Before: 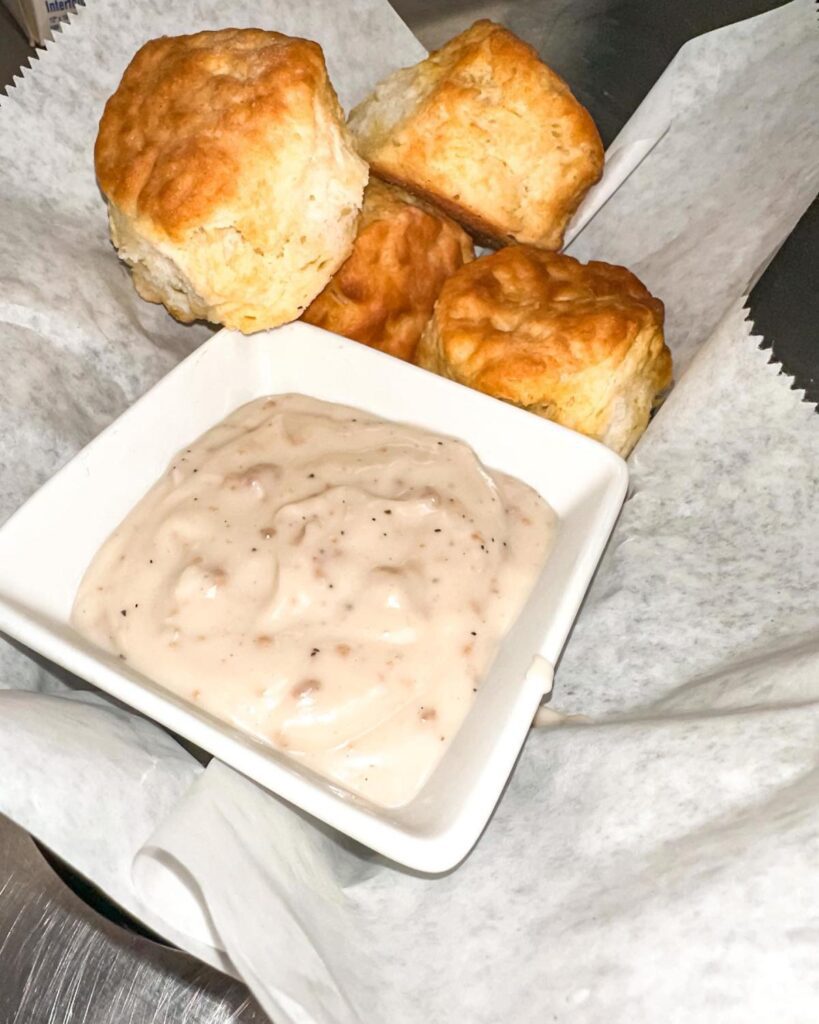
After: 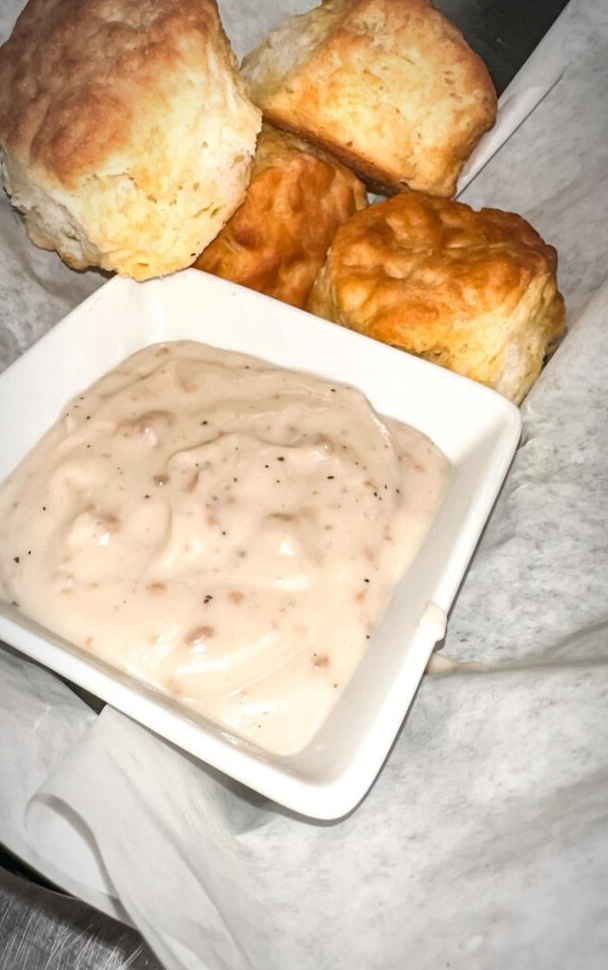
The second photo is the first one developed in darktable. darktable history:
crop and rotate: left 13.15%, top 5.251%, right 12.609%
vignetting: automatic ratio true
